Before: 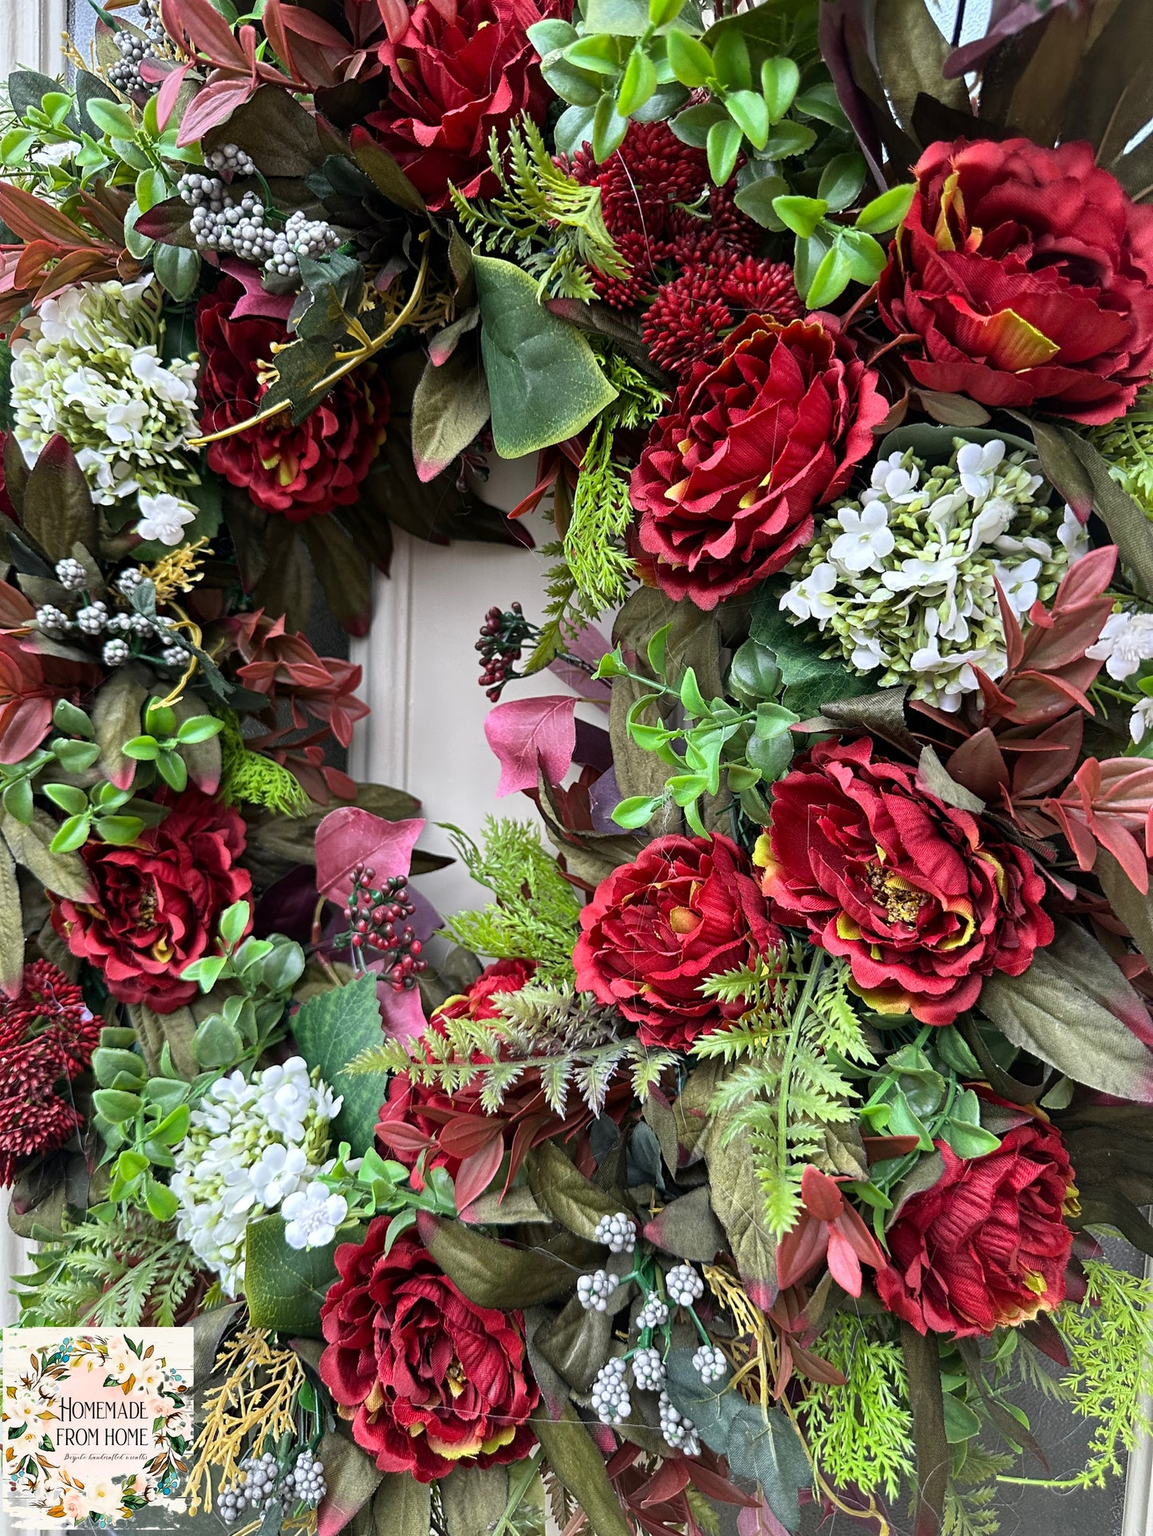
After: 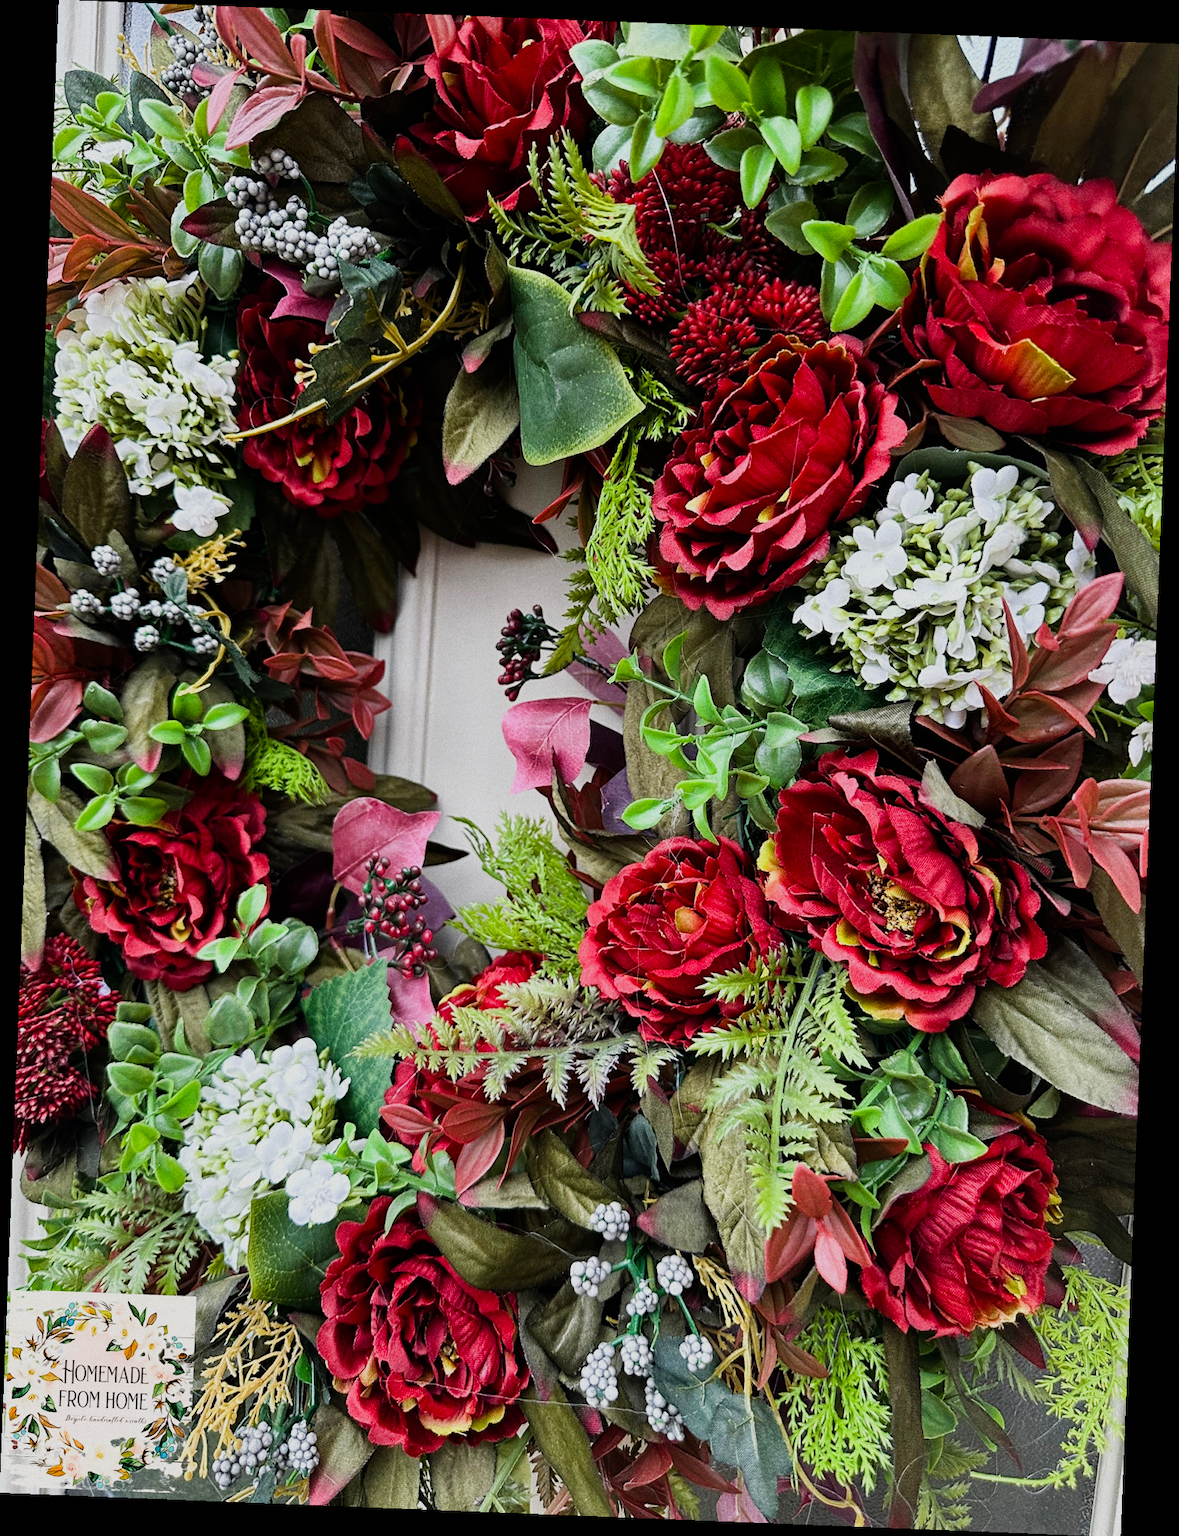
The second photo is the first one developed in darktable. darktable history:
rotate and perspective: rotation 2.27°, automatic cropping off
grain: coarseness 0.09 ISO
sigmoid: on, module defaults
